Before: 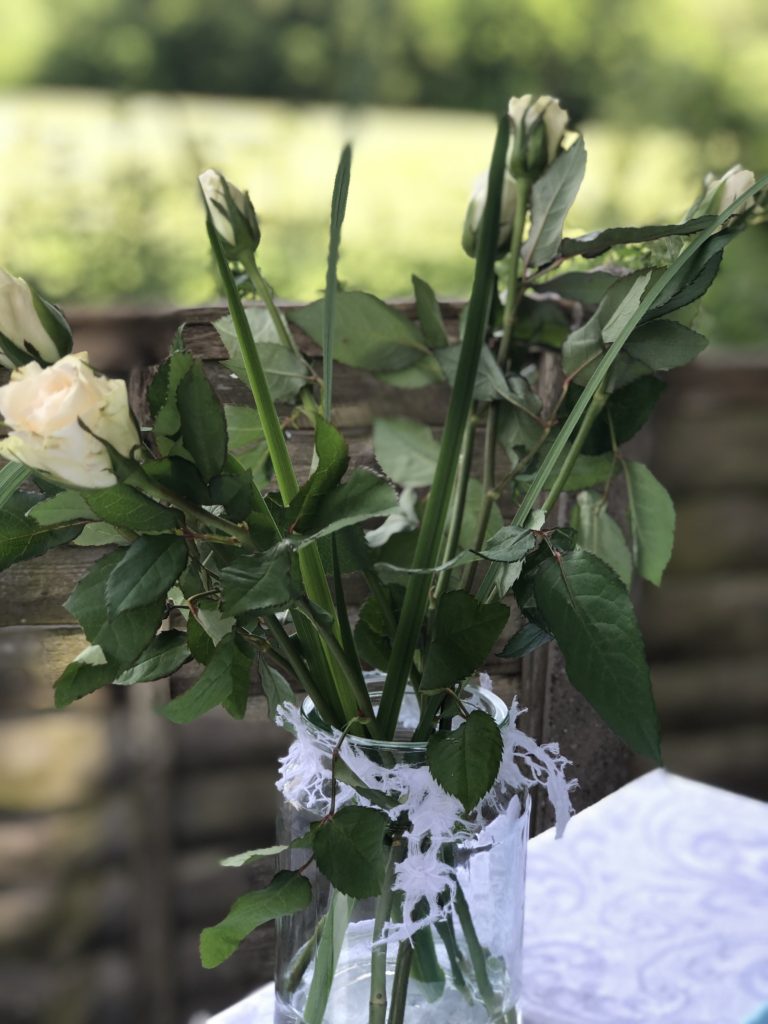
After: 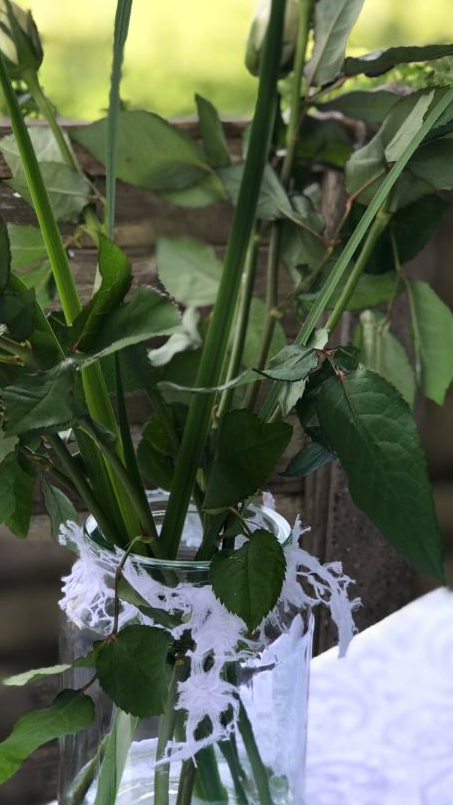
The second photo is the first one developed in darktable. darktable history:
white balance: red 1.009, blue 0.985
contrast brightness saturation: contrast 0.09, saturation 0.28
crop and rotate: left 28.256%, top 17.734%, right 12.656%, bottom 3.573%
